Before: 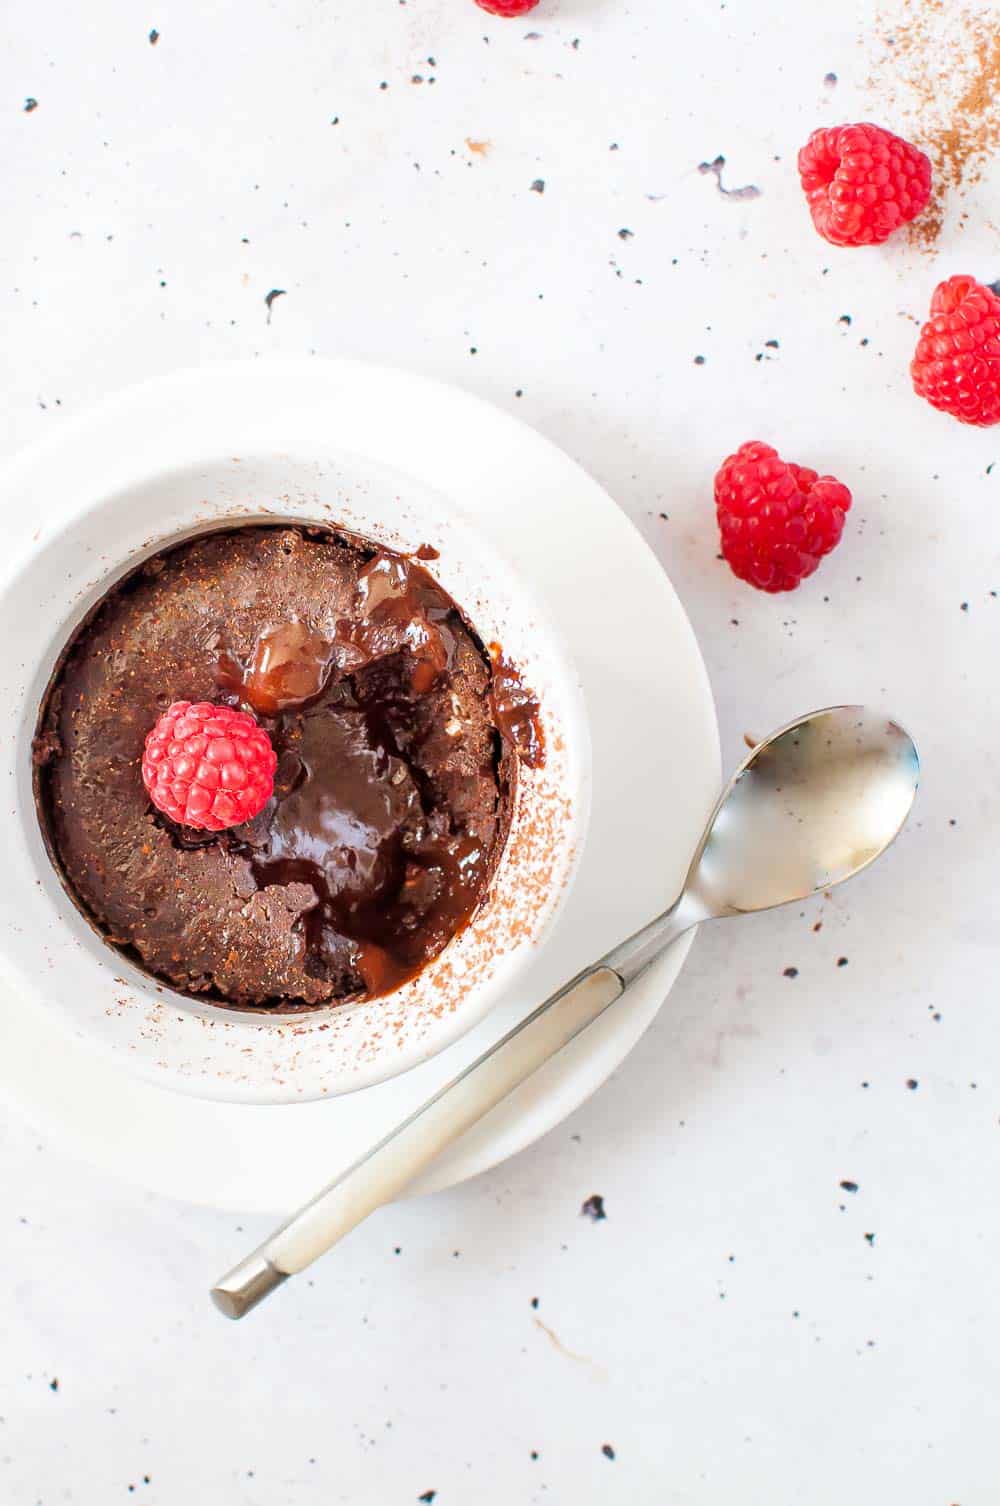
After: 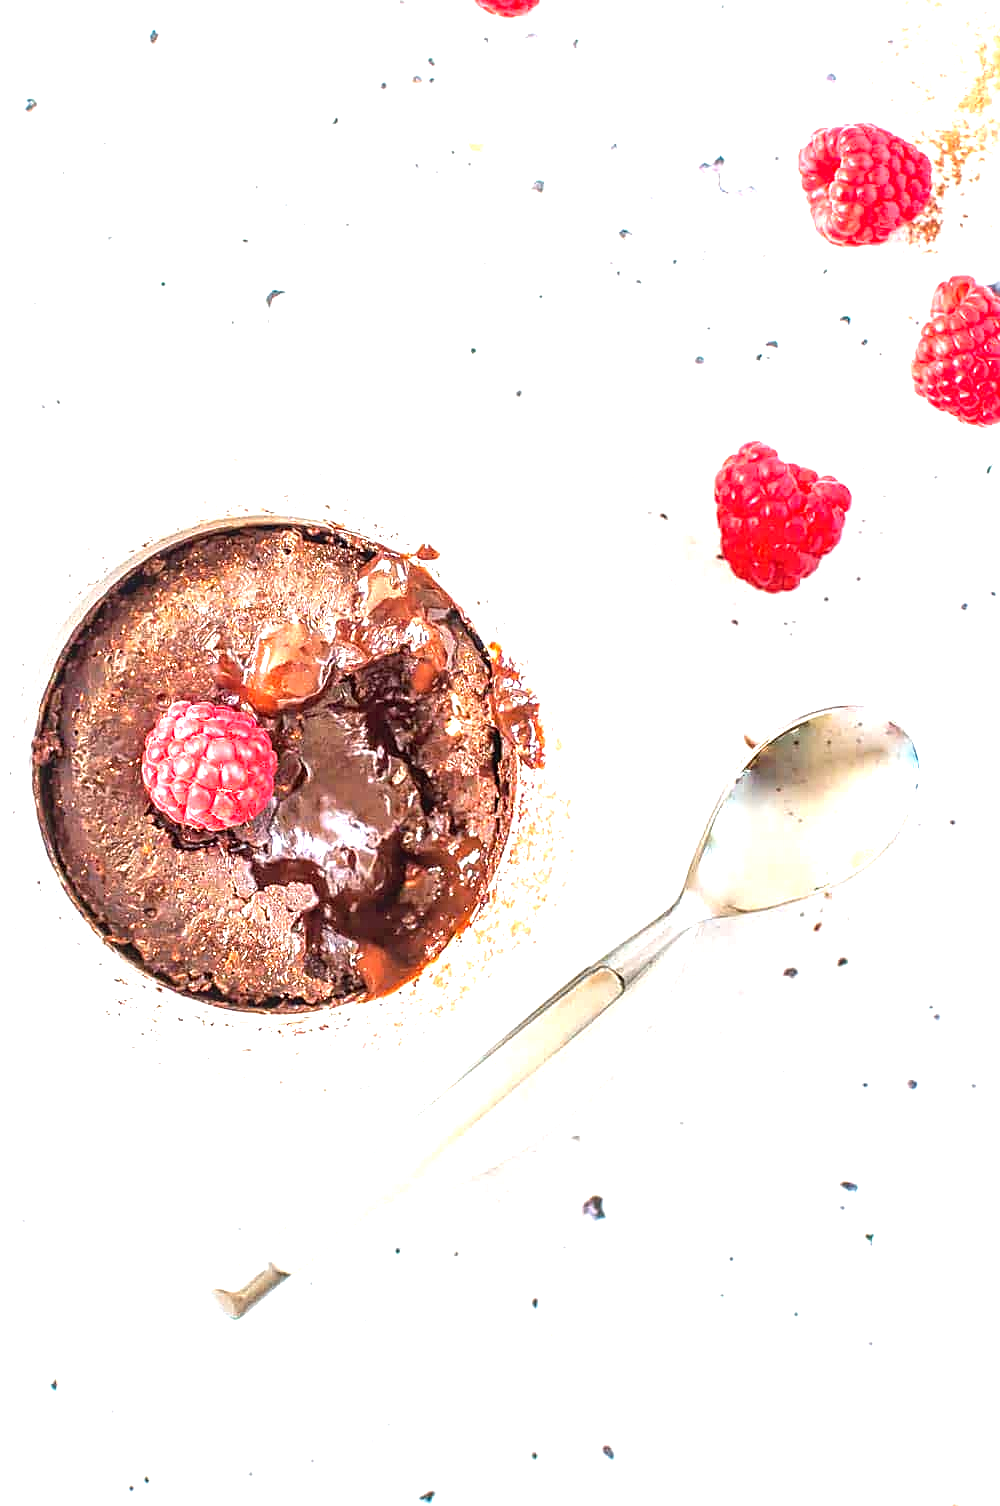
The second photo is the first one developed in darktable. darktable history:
local contrast: on, module defaults
sharpen: amount 0.6
exposure: exposure 1.15 EV, compensate highlight preservation false
